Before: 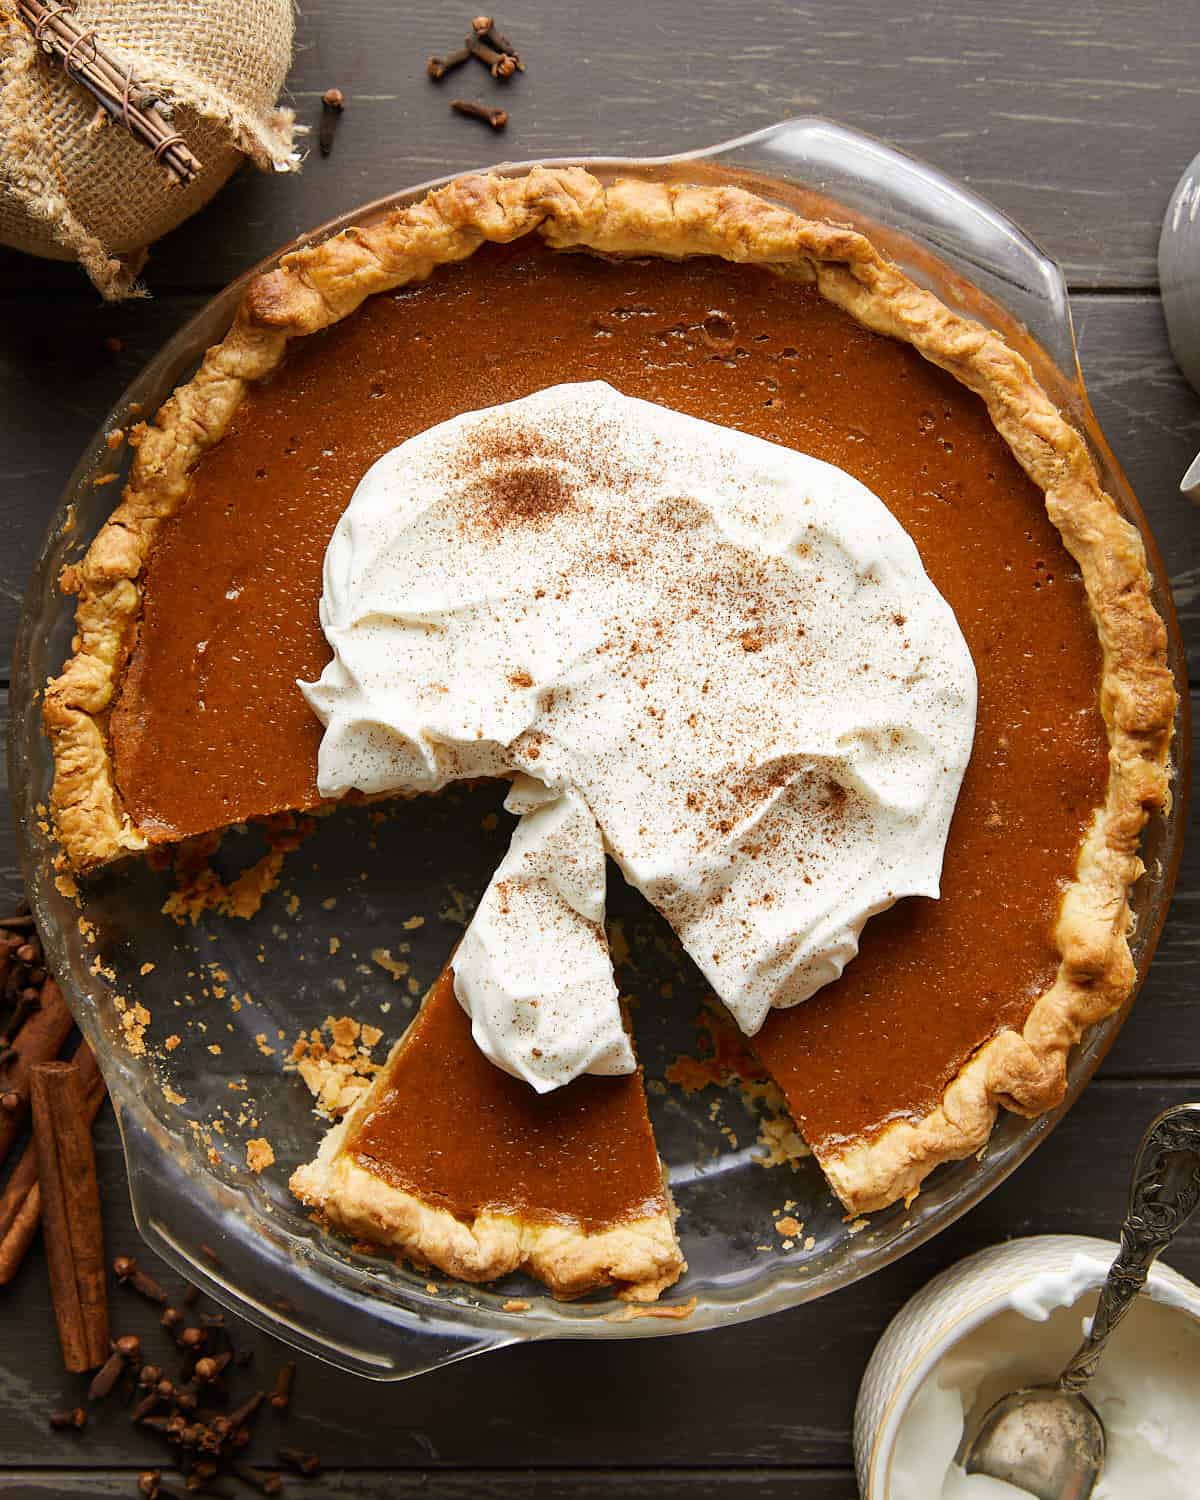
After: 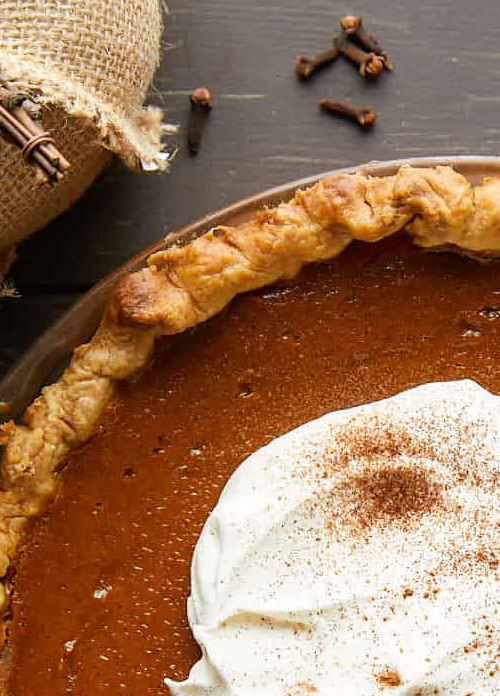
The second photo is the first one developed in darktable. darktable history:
crop and rotate: left 11.017%, top 0.069%, right 47.311%, bottom 53.47%
